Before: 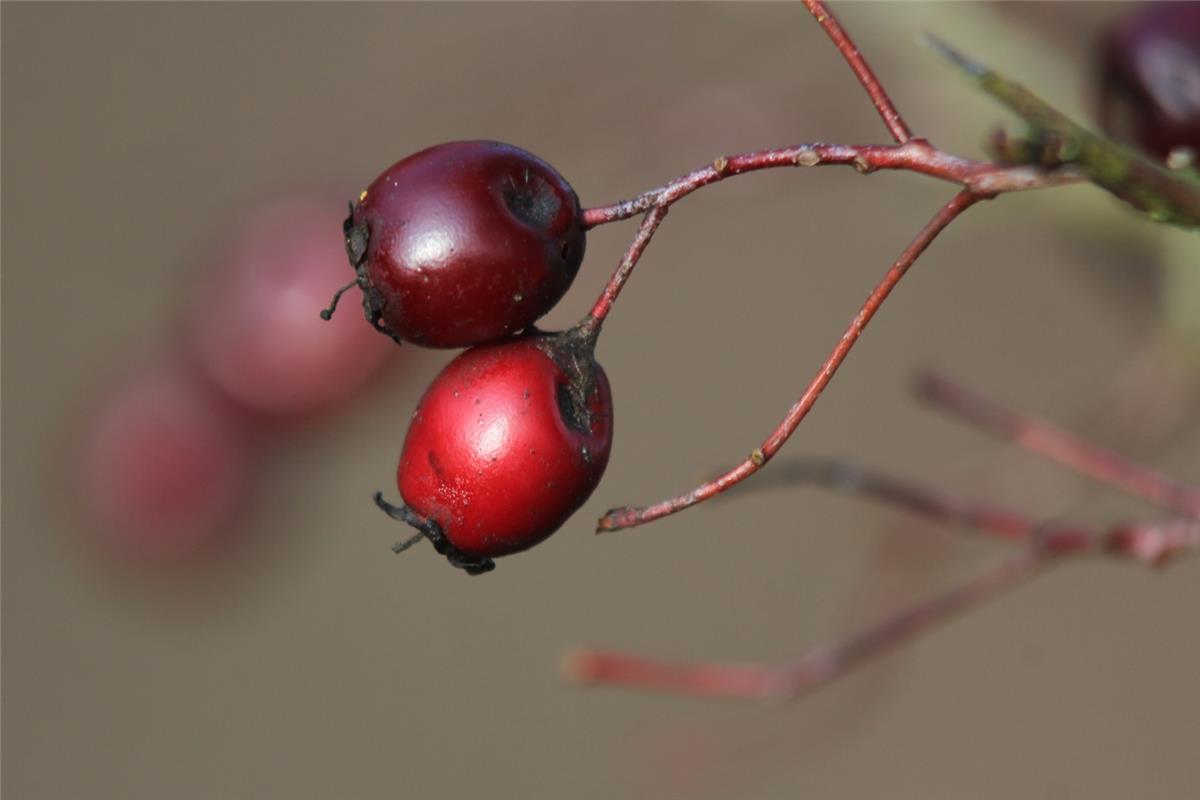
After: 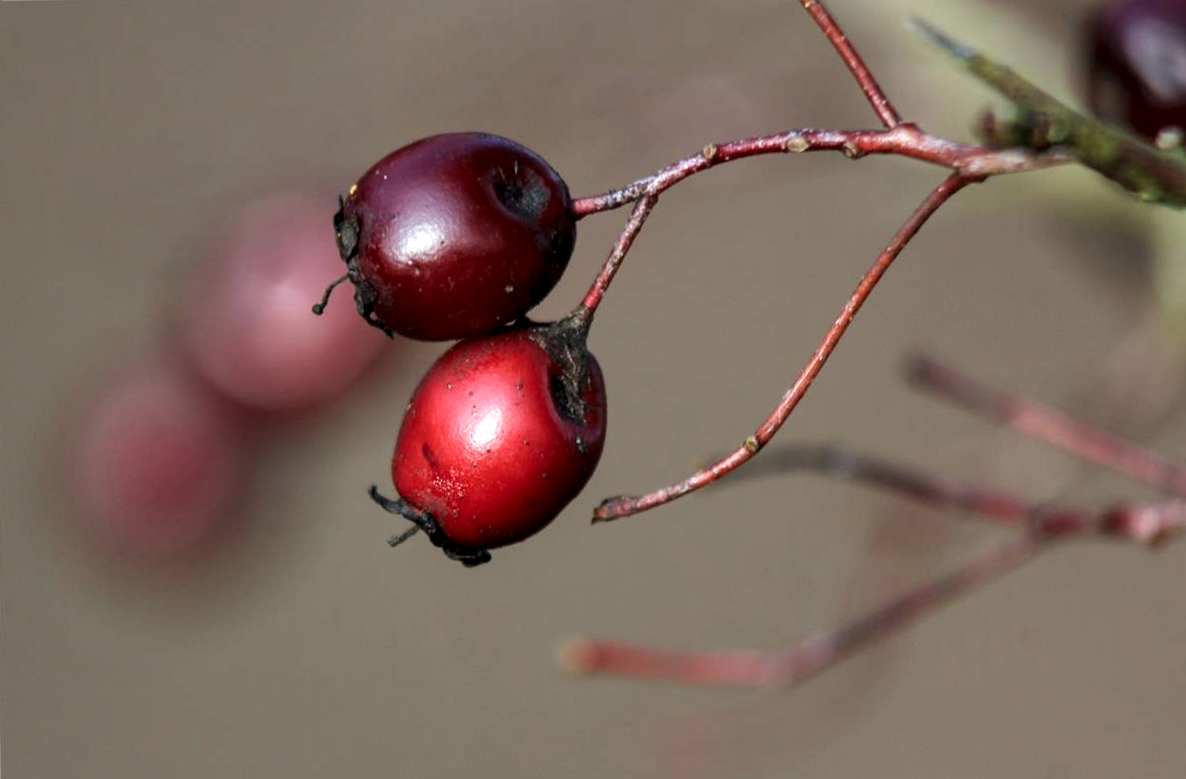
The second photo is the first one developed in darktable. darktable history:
exposure: exposure 0.191 EV, compensate highlight preservation false
white balance: red 0.982, blue 1.018
local contrast: detail 150%
rotate and perspective: rotation -1°, crop left 0.011, crop right 0.989, crop top 0.025, crop bottom 0.975
